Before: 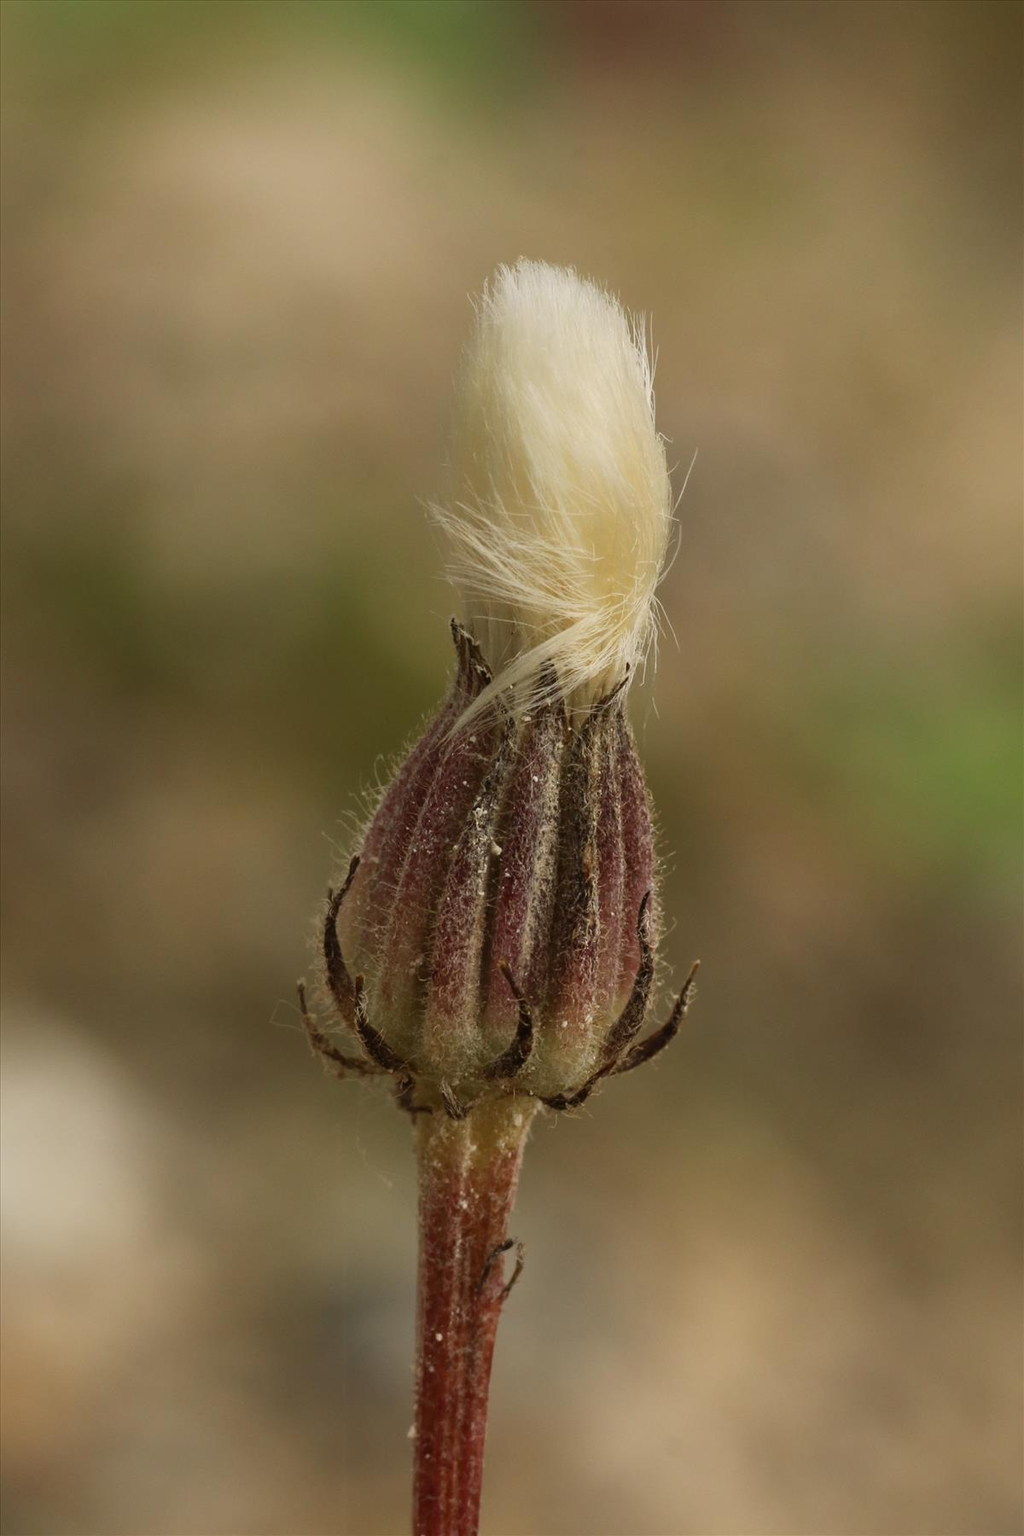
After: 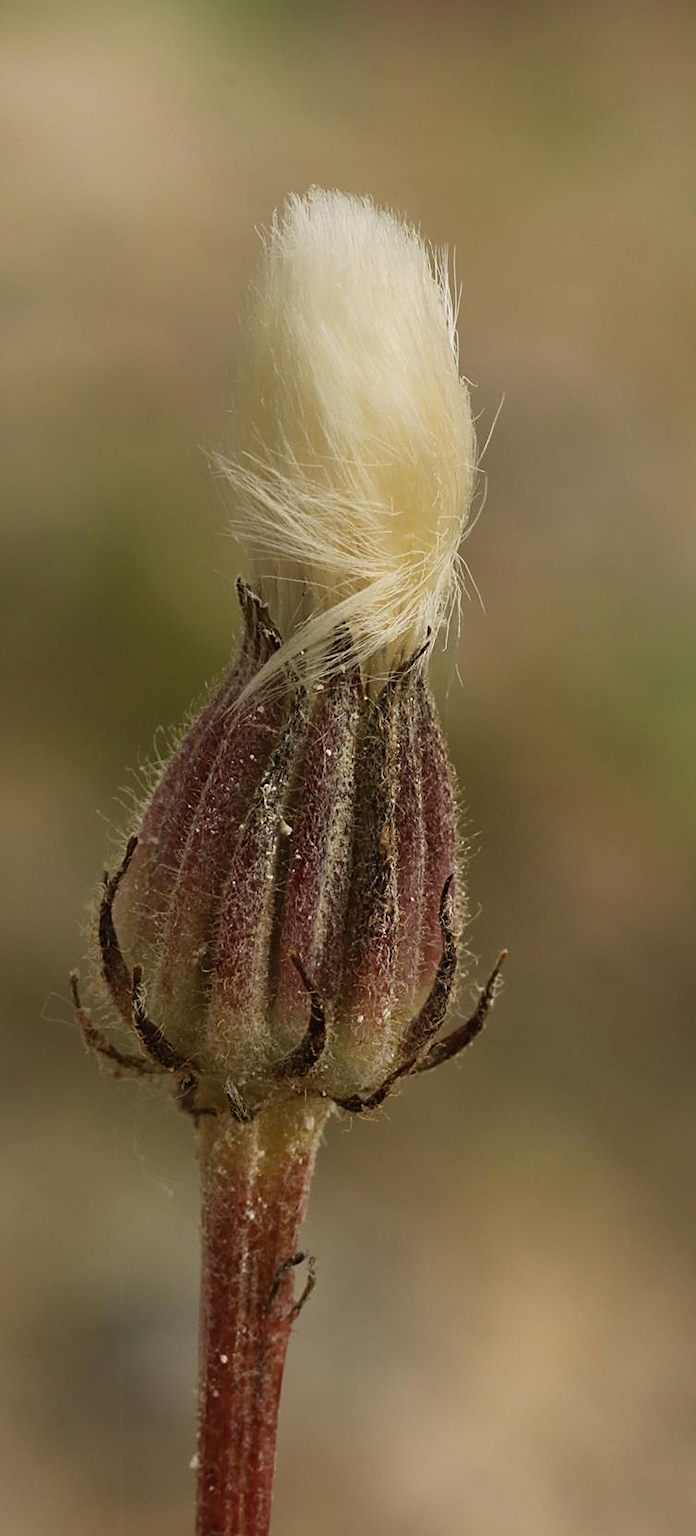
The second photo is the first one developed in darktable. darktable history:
sharpen: on, module defaults
crop and rotate: left 22.789%, top 5.621%, right 14.566%, bottom 2.322%
